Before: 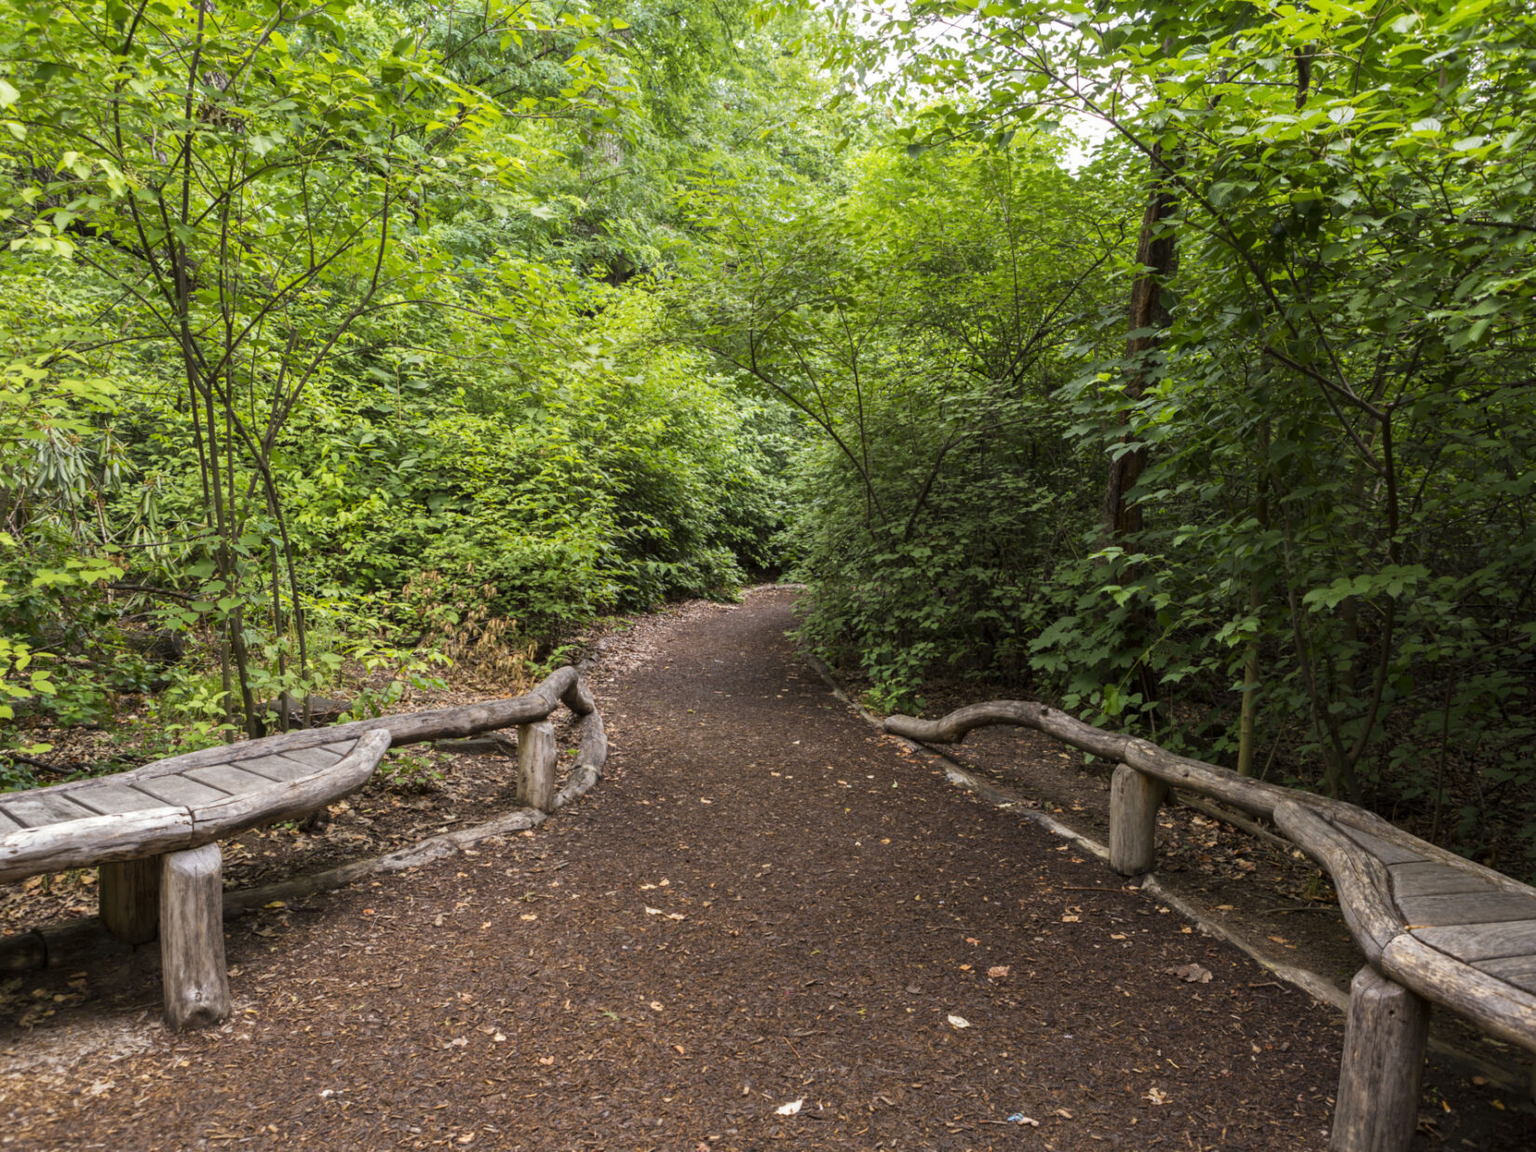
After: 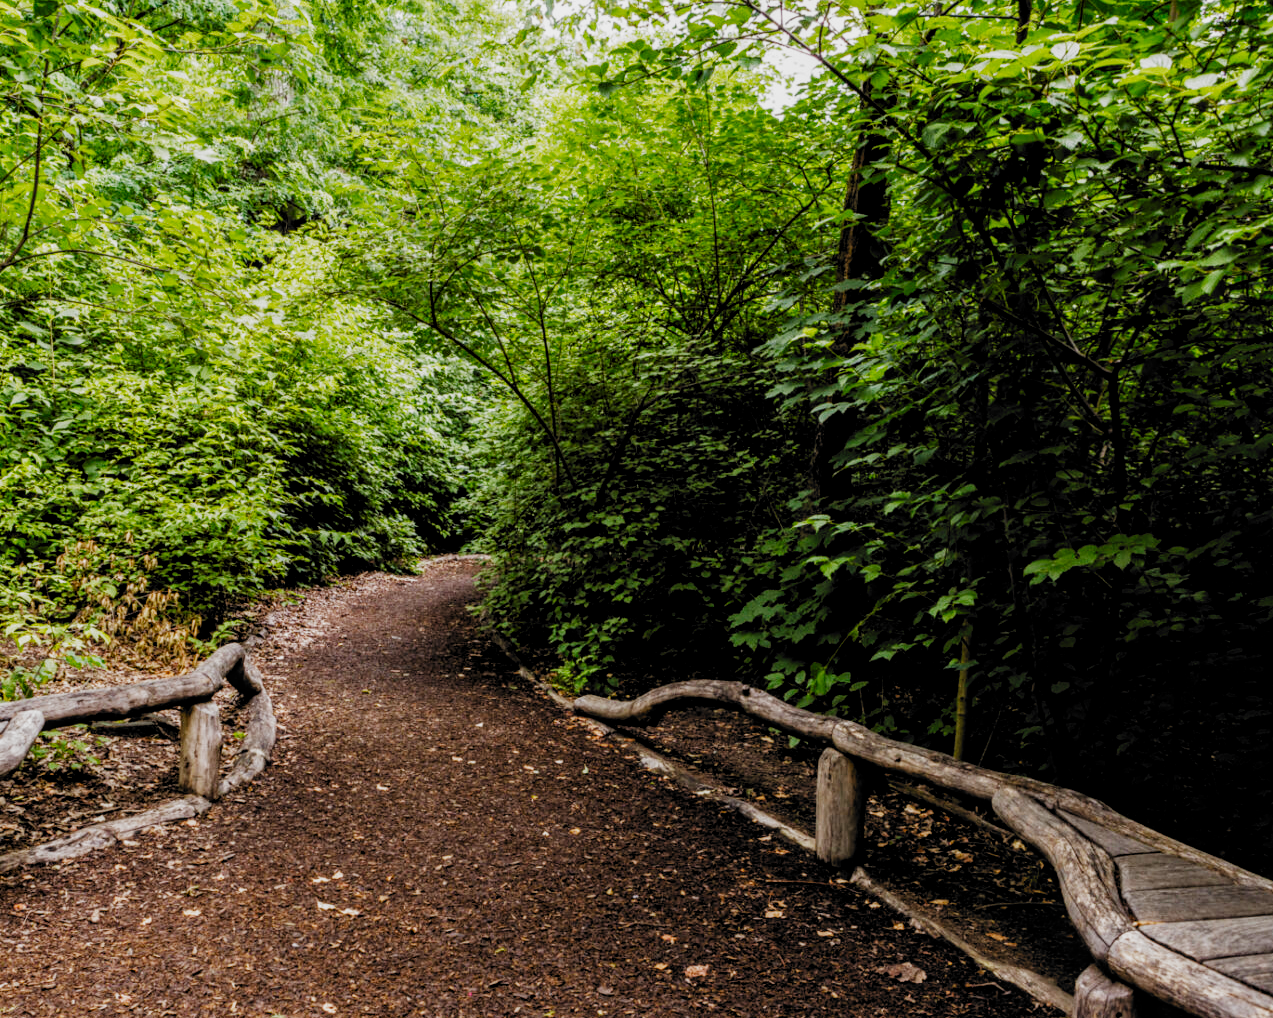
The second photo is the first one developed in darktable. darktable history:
crop: left 22.82%, top 5.901%, bottom 11.828%
filmic rgb: black relative exposure -5 EV, white relative exposure 3.99 EV, hardness 2.89, contrast 1.297, highlights saturation mix -29.74%, add noise in highlights 0.002, preserve chrominance no, color science v3 (2019), use custom middle-gray values true, contrast in highlights soft
local contrast: on, module defaults
